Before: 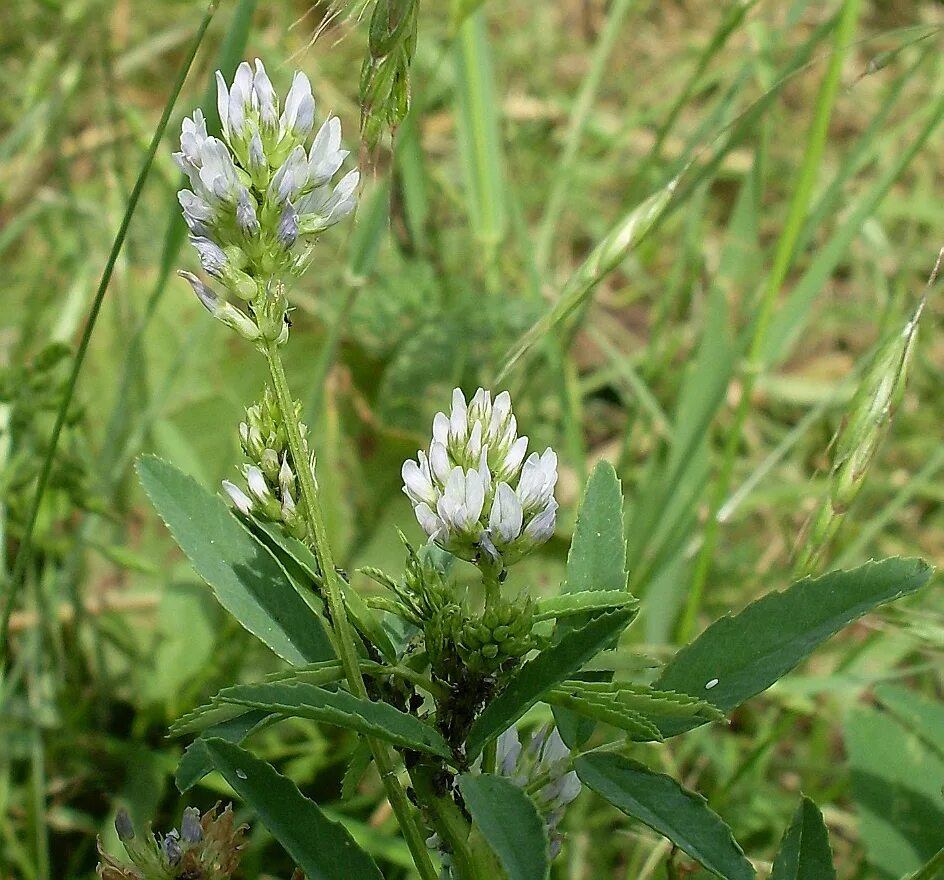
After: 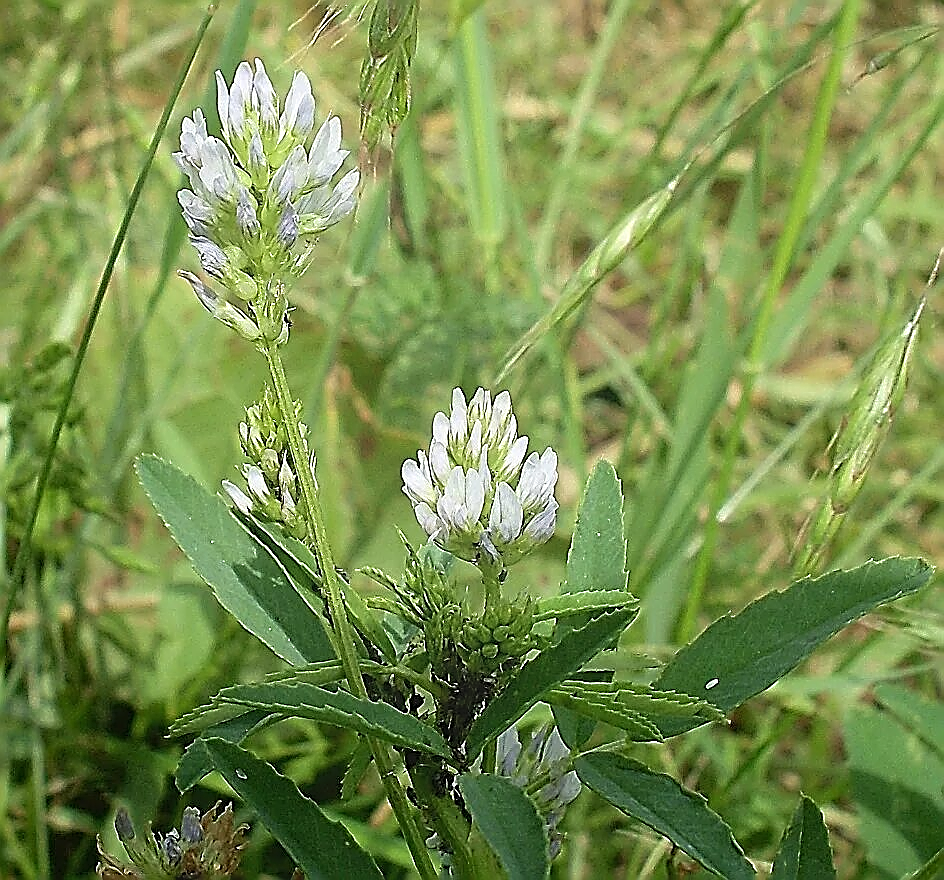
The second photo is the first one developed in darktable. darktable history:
sharpen: amount 2
bloom: on, module defaults
